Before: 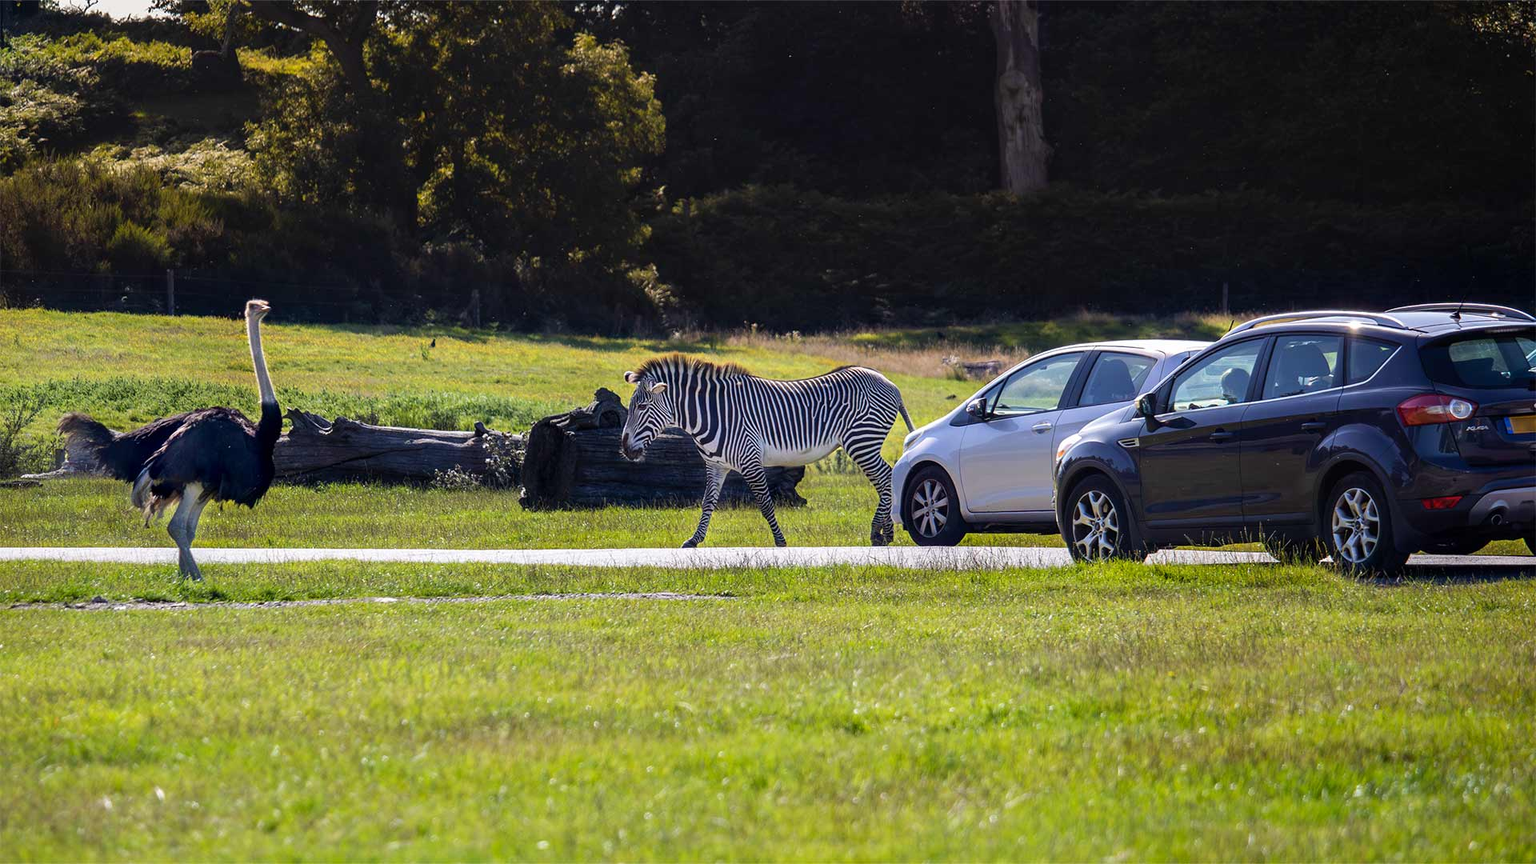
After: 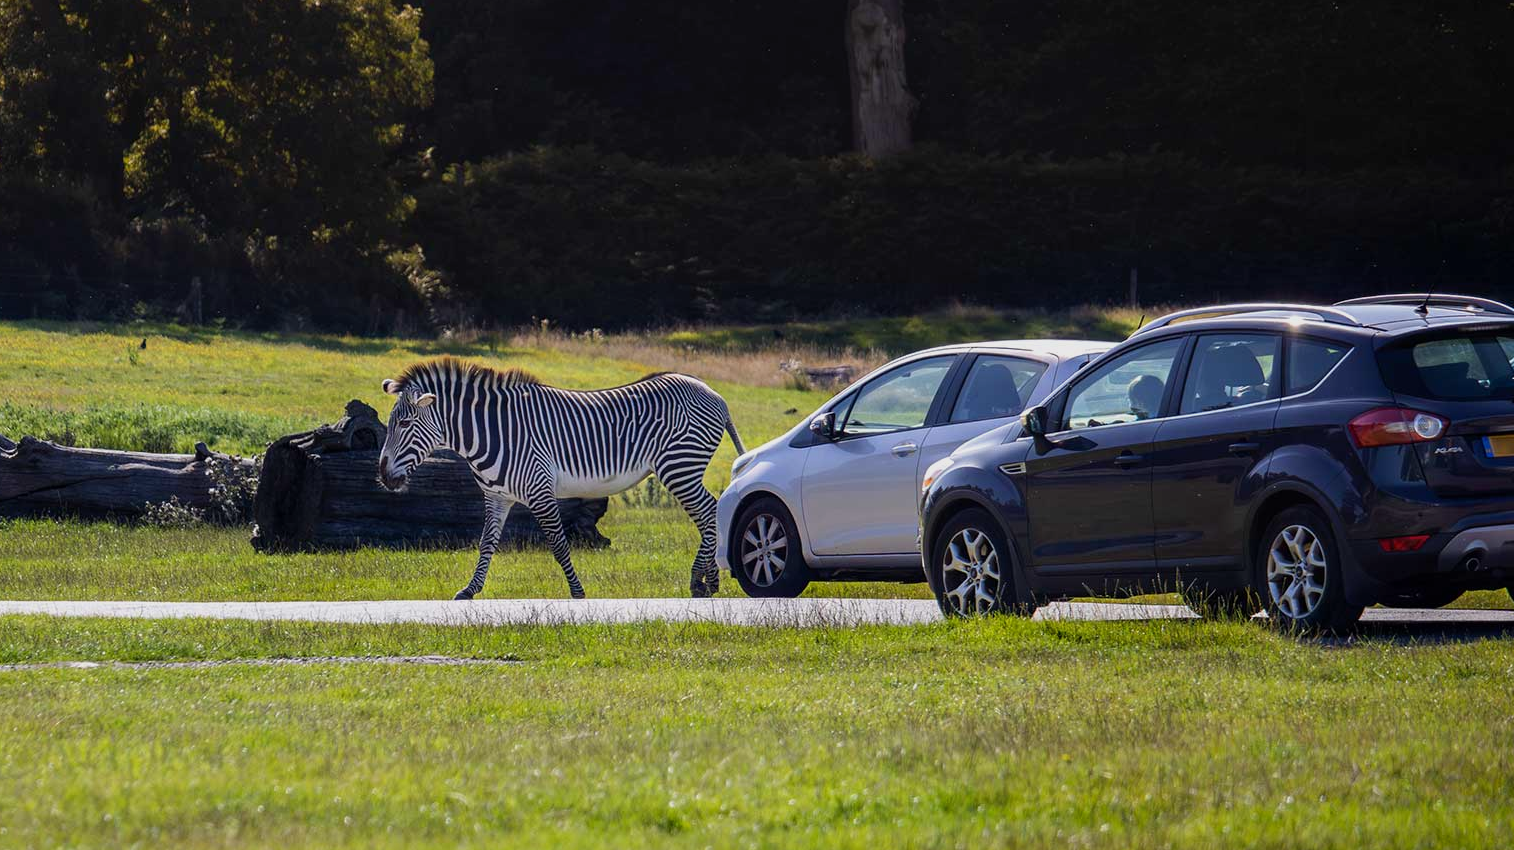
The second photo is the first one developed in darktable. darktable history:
crop and rotate: left 20.74%, top 7.912%, right 0.375%, bottom 13.378%
exposure: exposure -0.293 EV, compensate highlight preservation false
